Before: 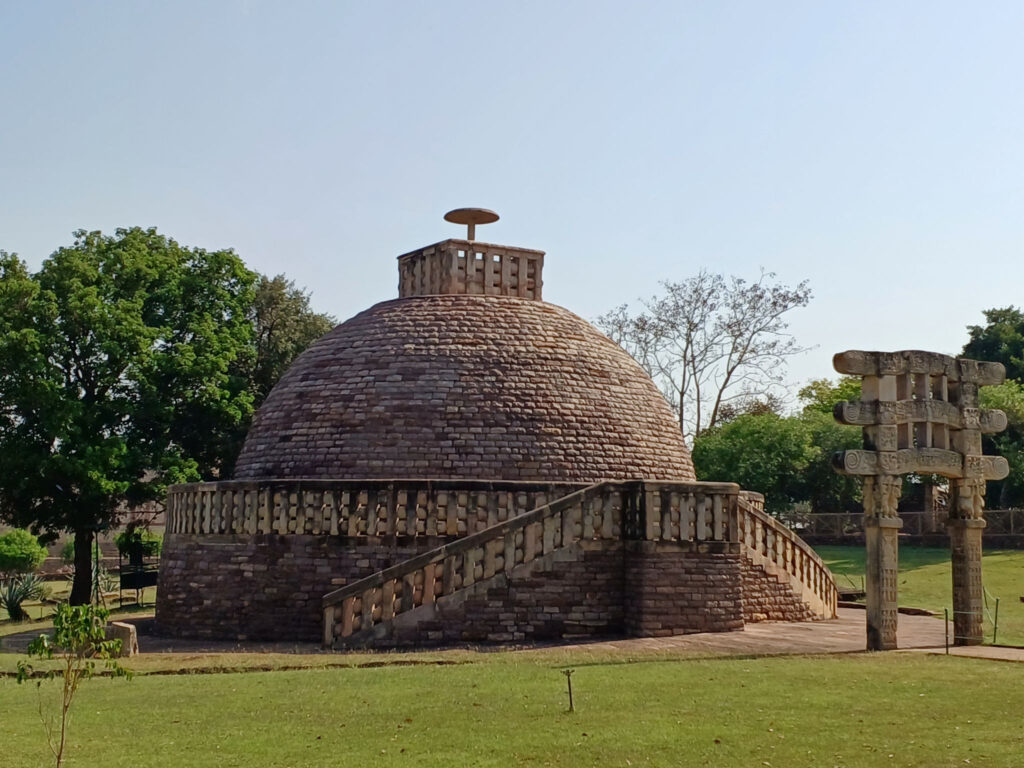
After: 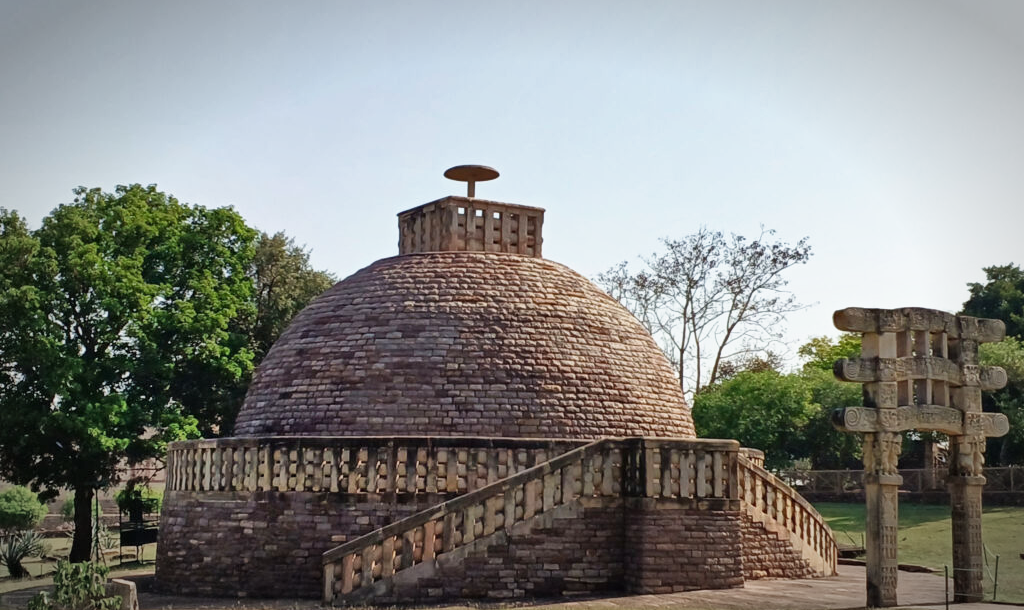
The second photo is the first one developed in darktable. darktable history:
crop and rotate: top 5.665%, bottom 14.799%
base curve: curves: ch0 [(0, 0) (0.688, 0.865) (1, 1)], preserve colors none
shadows and highlights: shadows 58.99, soften with gaussian
vignetting: automatic ratio true
